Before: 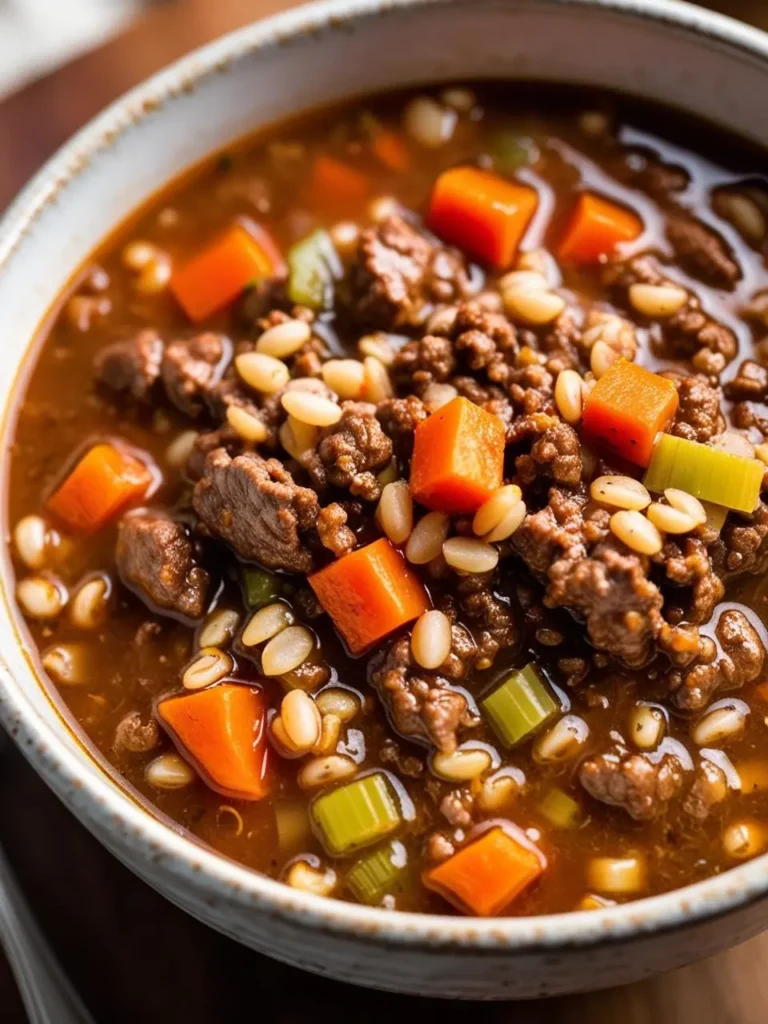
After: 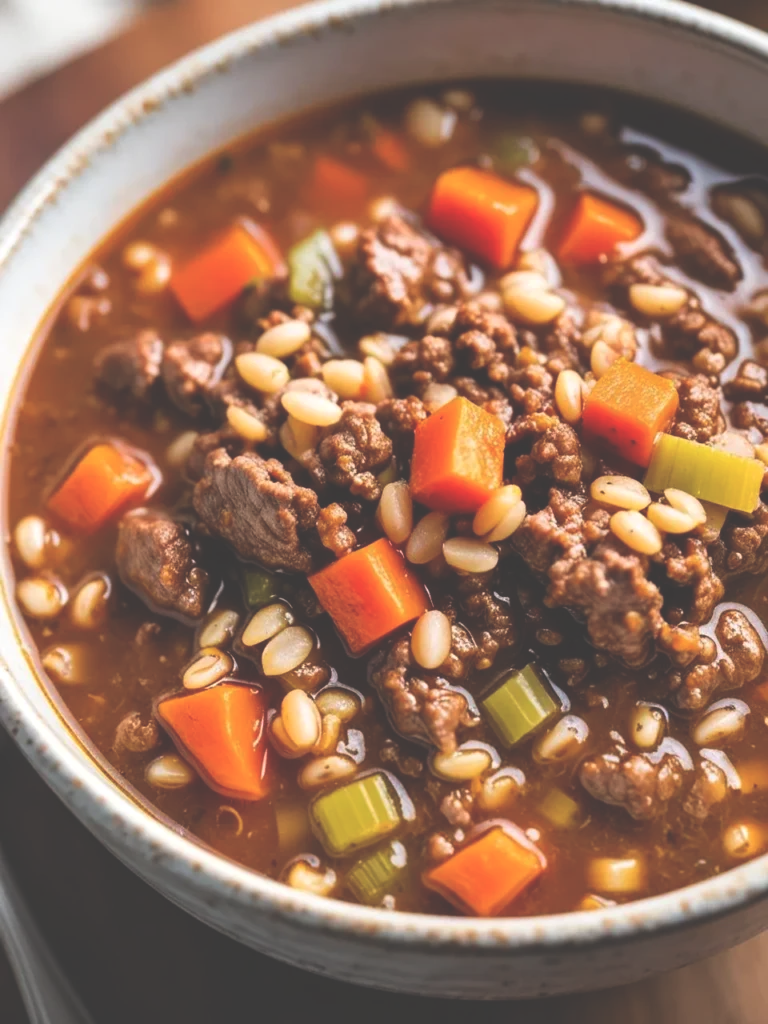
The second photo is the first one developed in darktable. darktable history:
exposure: black level correction -0.041, exposure 0.063 EV, compensate highlight preservation false
